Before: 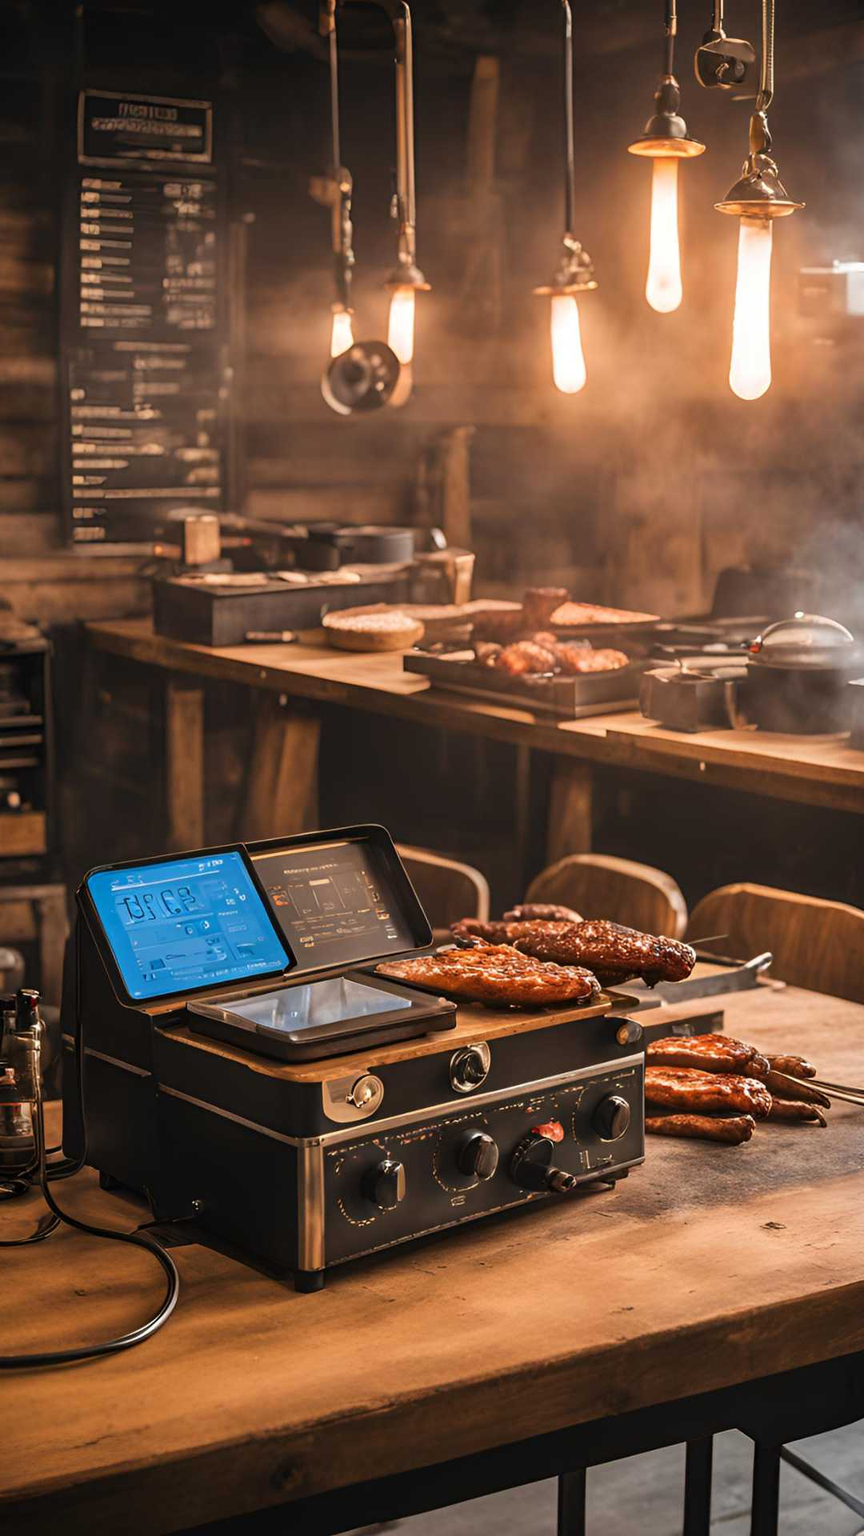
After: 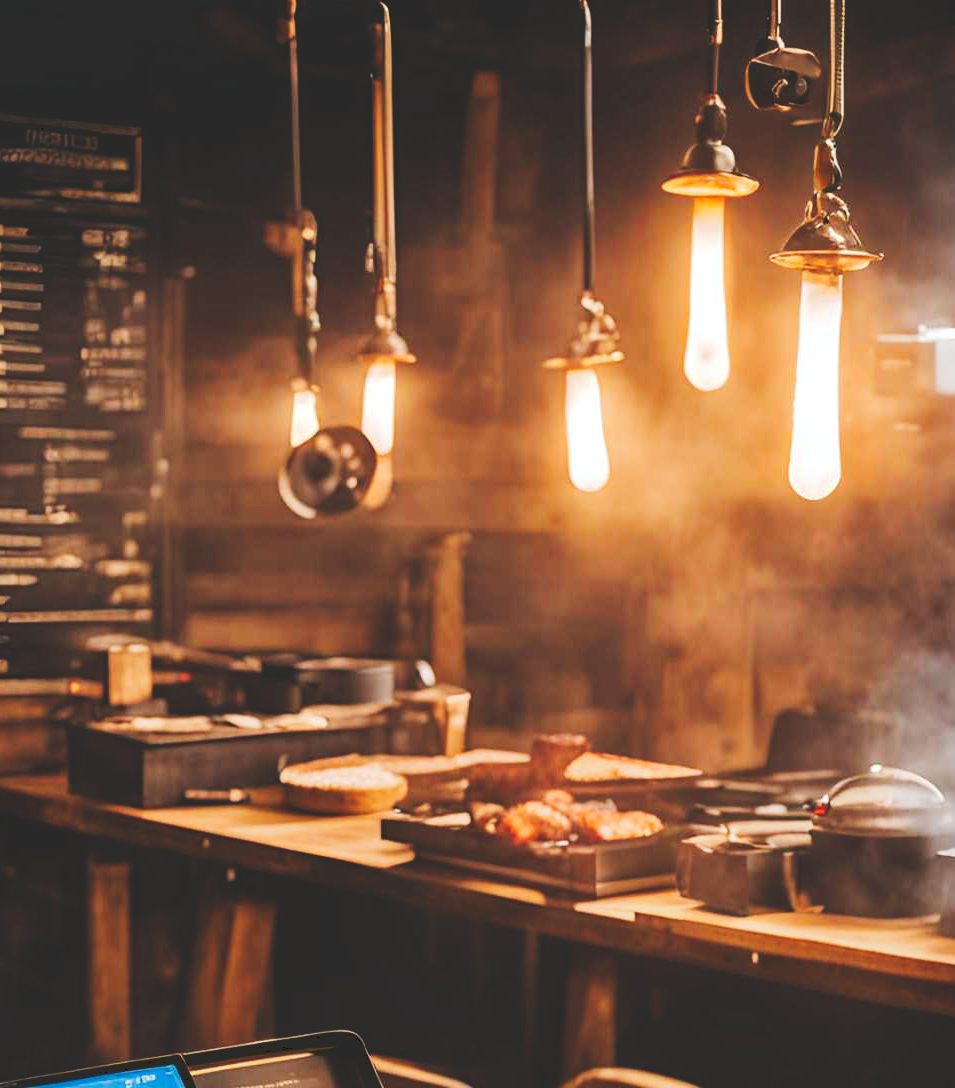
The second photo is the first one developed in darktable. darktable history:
crop and rotate: left 11.493%, bottom 43.301%
tone curve: curves: ch0 [(0, 0) (0.003, 0.17) (0.011, 0.17) (0.025, 0.17) (0.044, 0.168) (0.069, 0.167) (0.1, 0.173) (0.136, 0.181) (0.177, 0.199) (0.224, 0.226) (0.277, 0.271) (0.335, 0.333) (0.399, 0.419) (0.468, 0.52) (0.543, 0.621) (0.623, 0.716) (0.709, 0.795) (0.801, 0.867) (0.898, 0.914) (1, 1)], preserve colors none
haze removal: compatibility mode true, adaptive false
base curve: curves: ch0 [(0, 0) (0.283, 0.295) (1, 1)], preserve colors none
